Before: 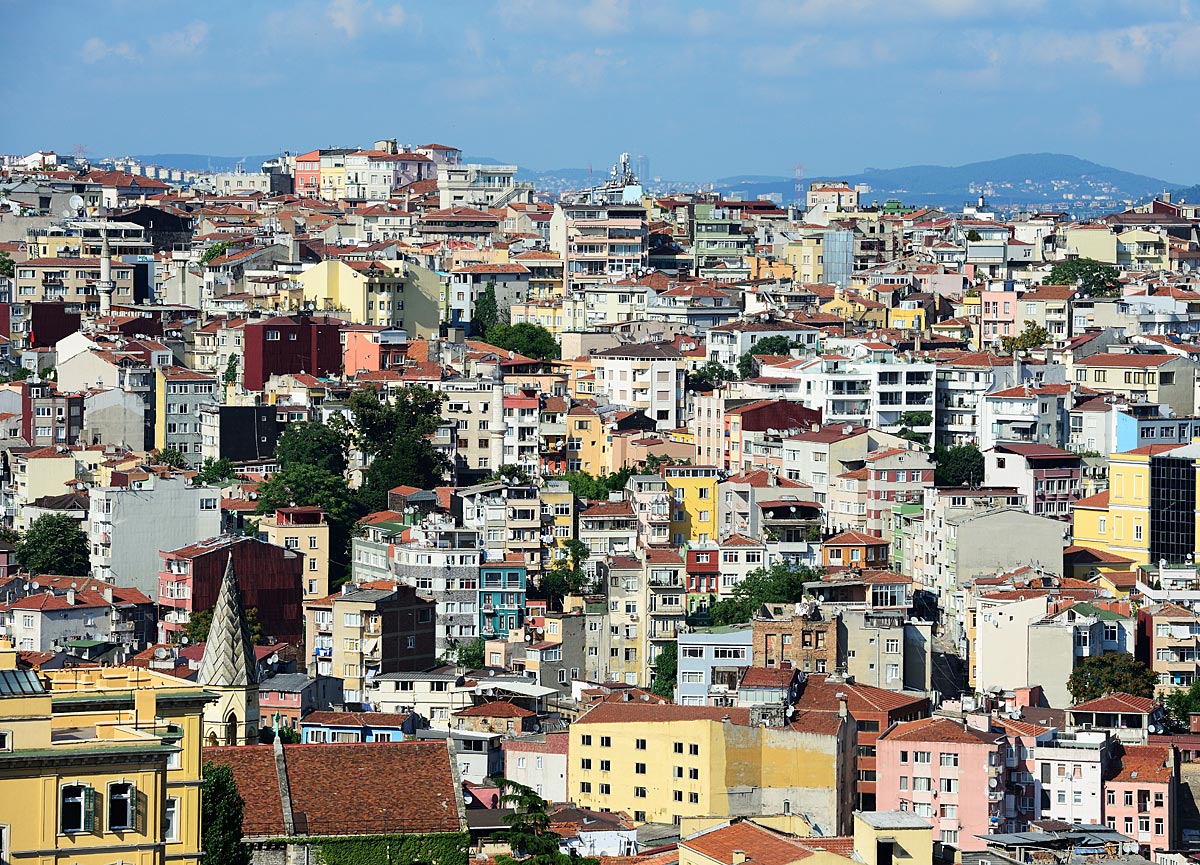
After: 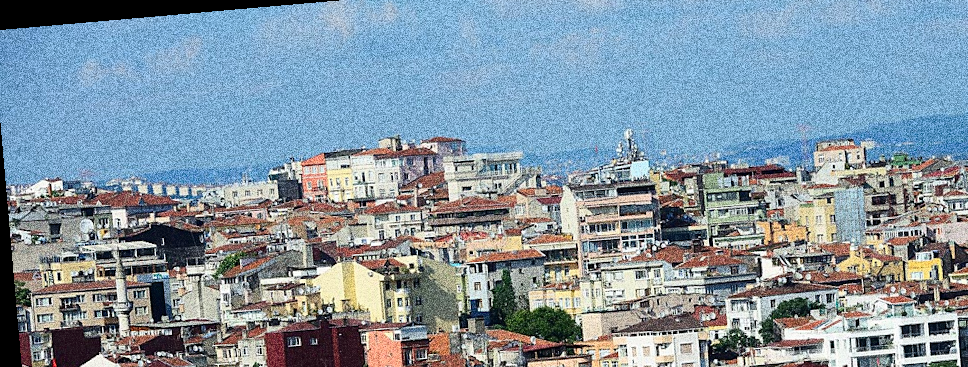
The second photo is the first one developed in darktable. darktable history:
crop: left 0.579%, top 7.627%, right 23.167%, bottom 54.275%
grain: coarseness 30.02 ISO, strength 100%
rotate and perspective: rotation -4.98°, automatic cropping off
